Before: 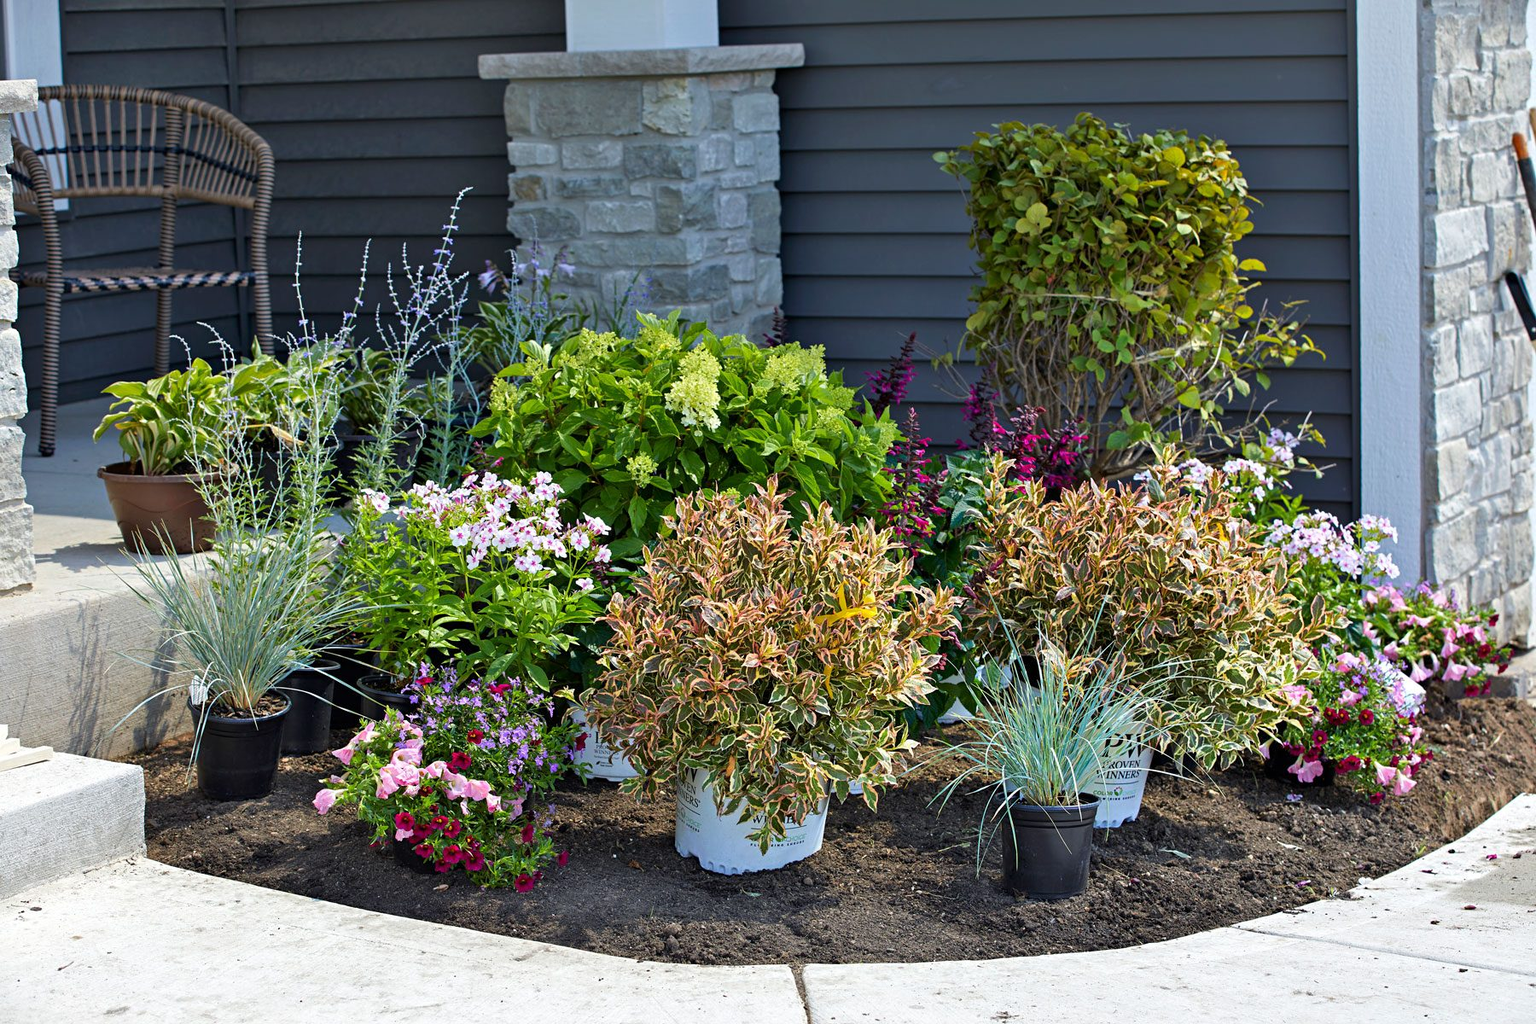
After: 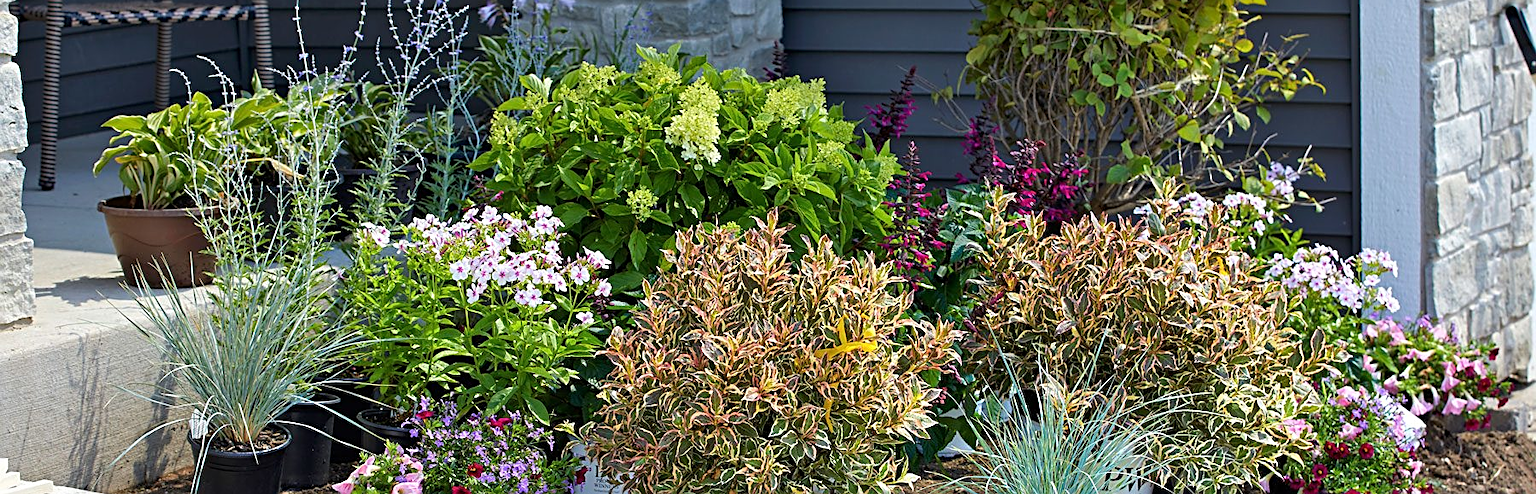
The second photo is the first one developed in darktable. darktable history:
sharpen: on, module defaults
tone equalizer: on, module defaults
crop and rotate: top 26.056%, bottom 25.543%
